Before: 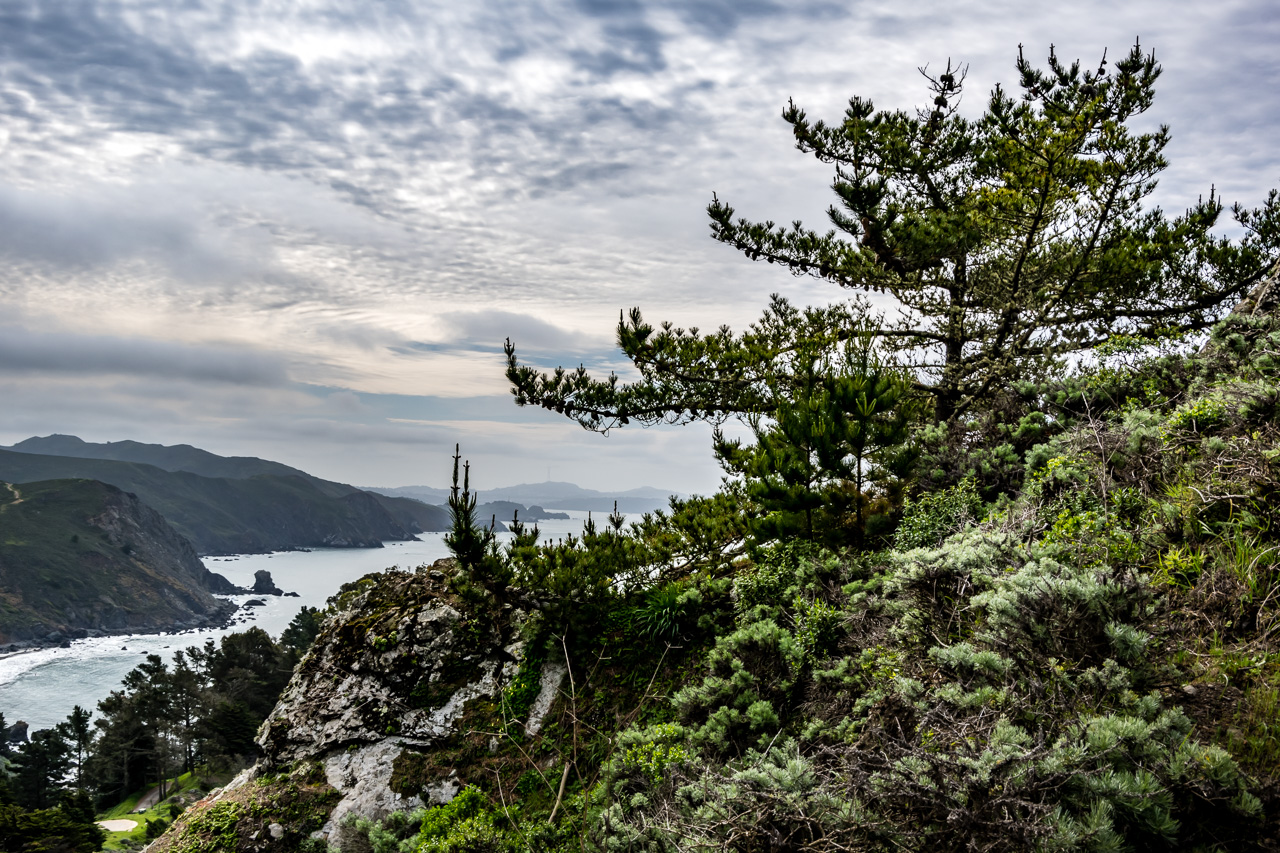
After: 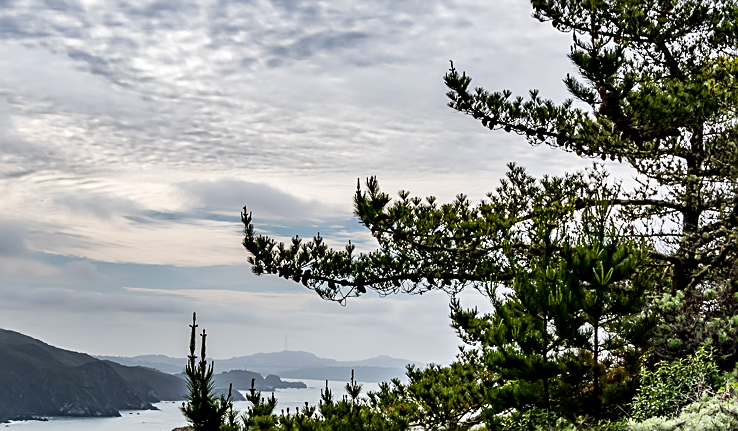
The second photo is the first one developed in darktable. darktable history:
contrast brightness saturation: contrast 0.079, saturation 0.016
exposure: black level correction 0.001, compensate highlight preservation false
crop: left 20.599%, top 15.396%, right 21.692%, bottom 33.992%
sharpen: on, module defaults
